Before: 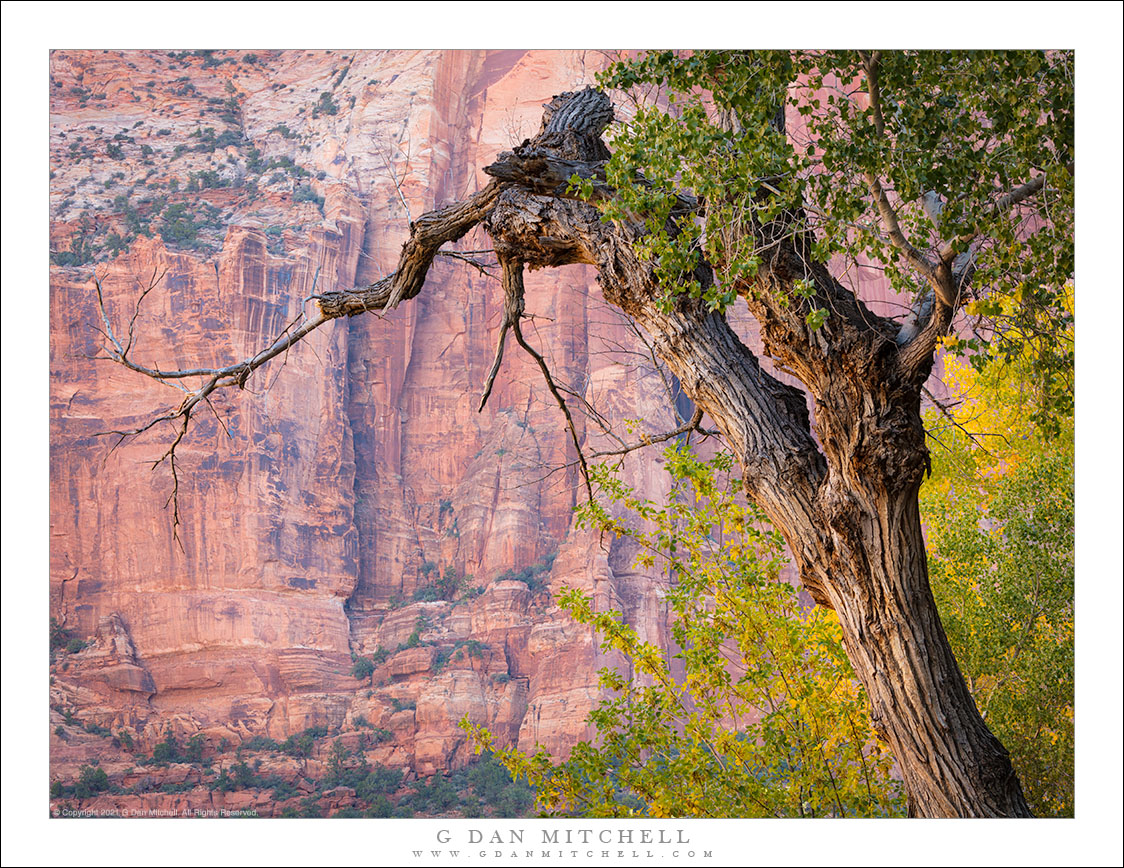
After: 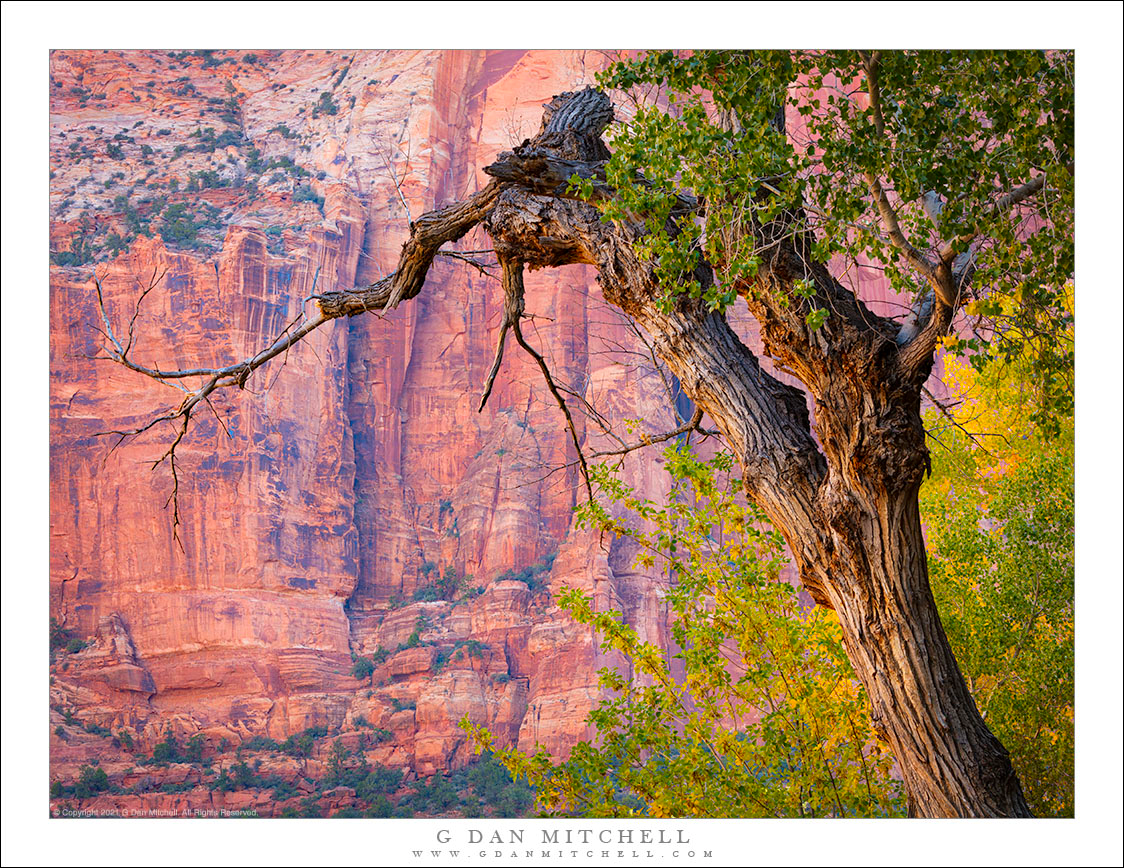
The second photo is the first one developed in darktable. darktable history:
base curve: curves: ch0 [(0, 0) (0.297, 0.298) (1, 1)], preserve colors none
contrast brightness saturation: brightness -0.022, saturation 0.361
haze removal: compatibility mode true, adaptive false
